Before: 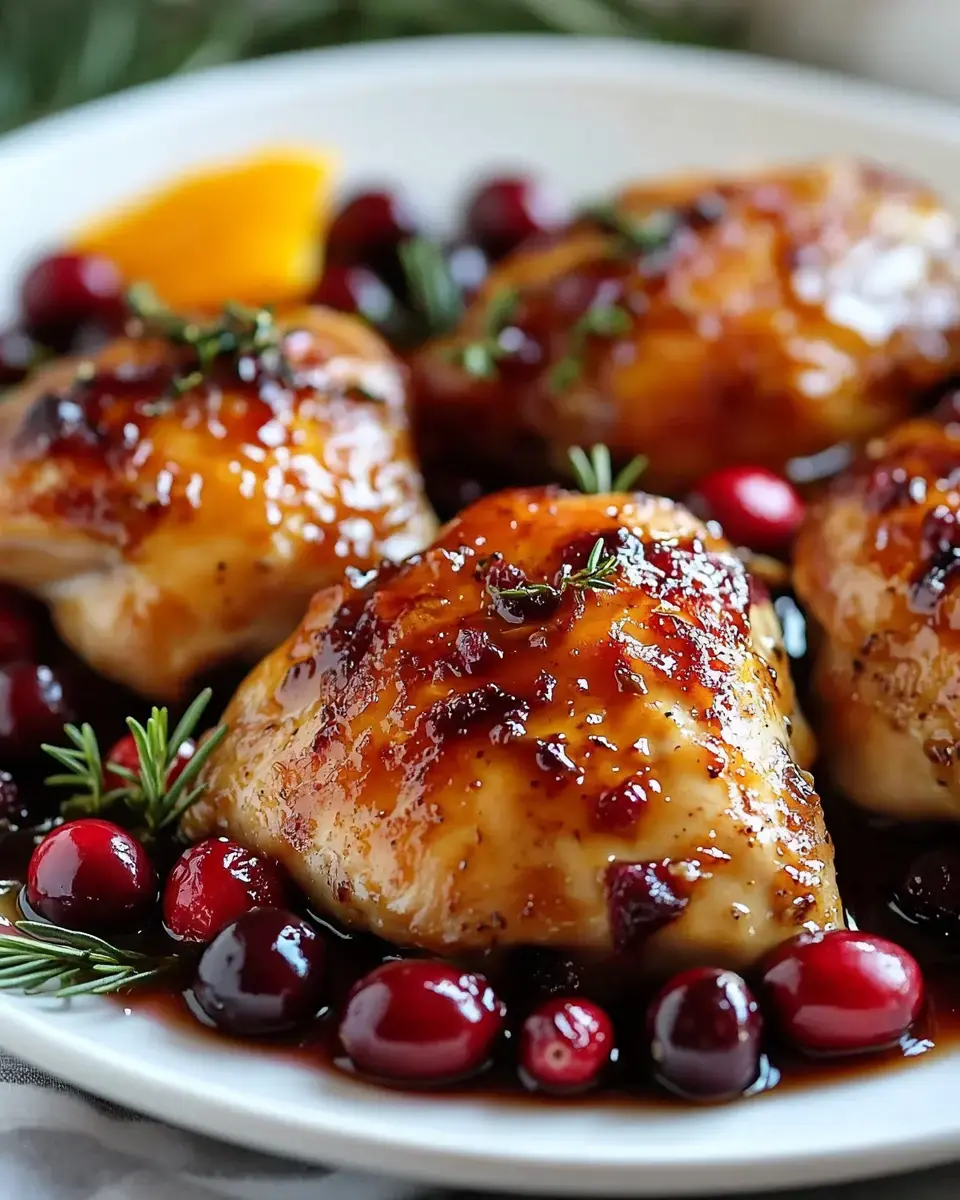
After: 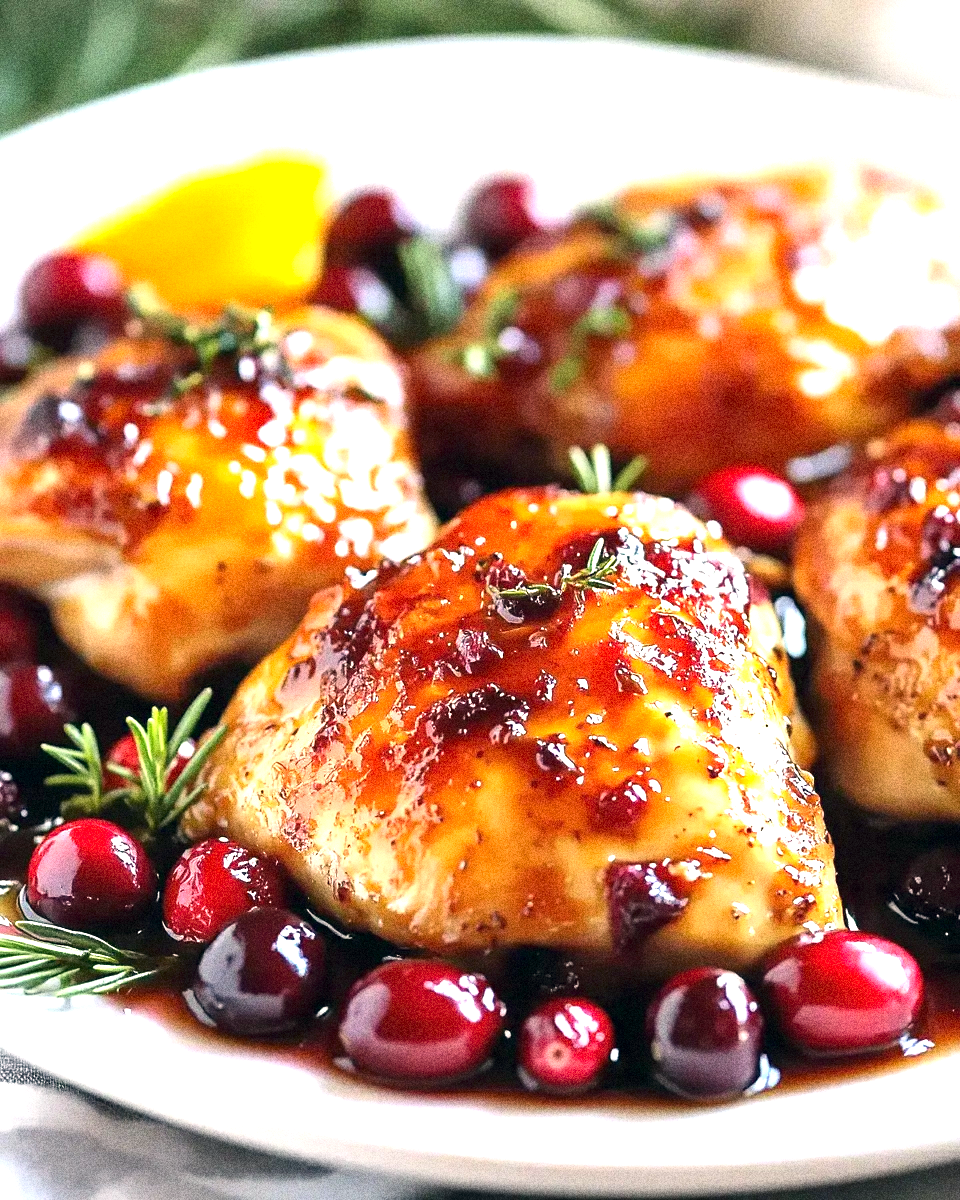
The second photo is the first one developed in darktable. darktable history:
color correction: highlights a* 5.38, highlights b* 5.3, shadows a* -4.26, shadows b* -5.11
grain: coarseness 14.49 ISO, strength 48.04%, mid-tones bias 35%
exposure: black level correction 0, exposure 1.45 EV, compensate exposure bias true, compensate highlight preservation false
